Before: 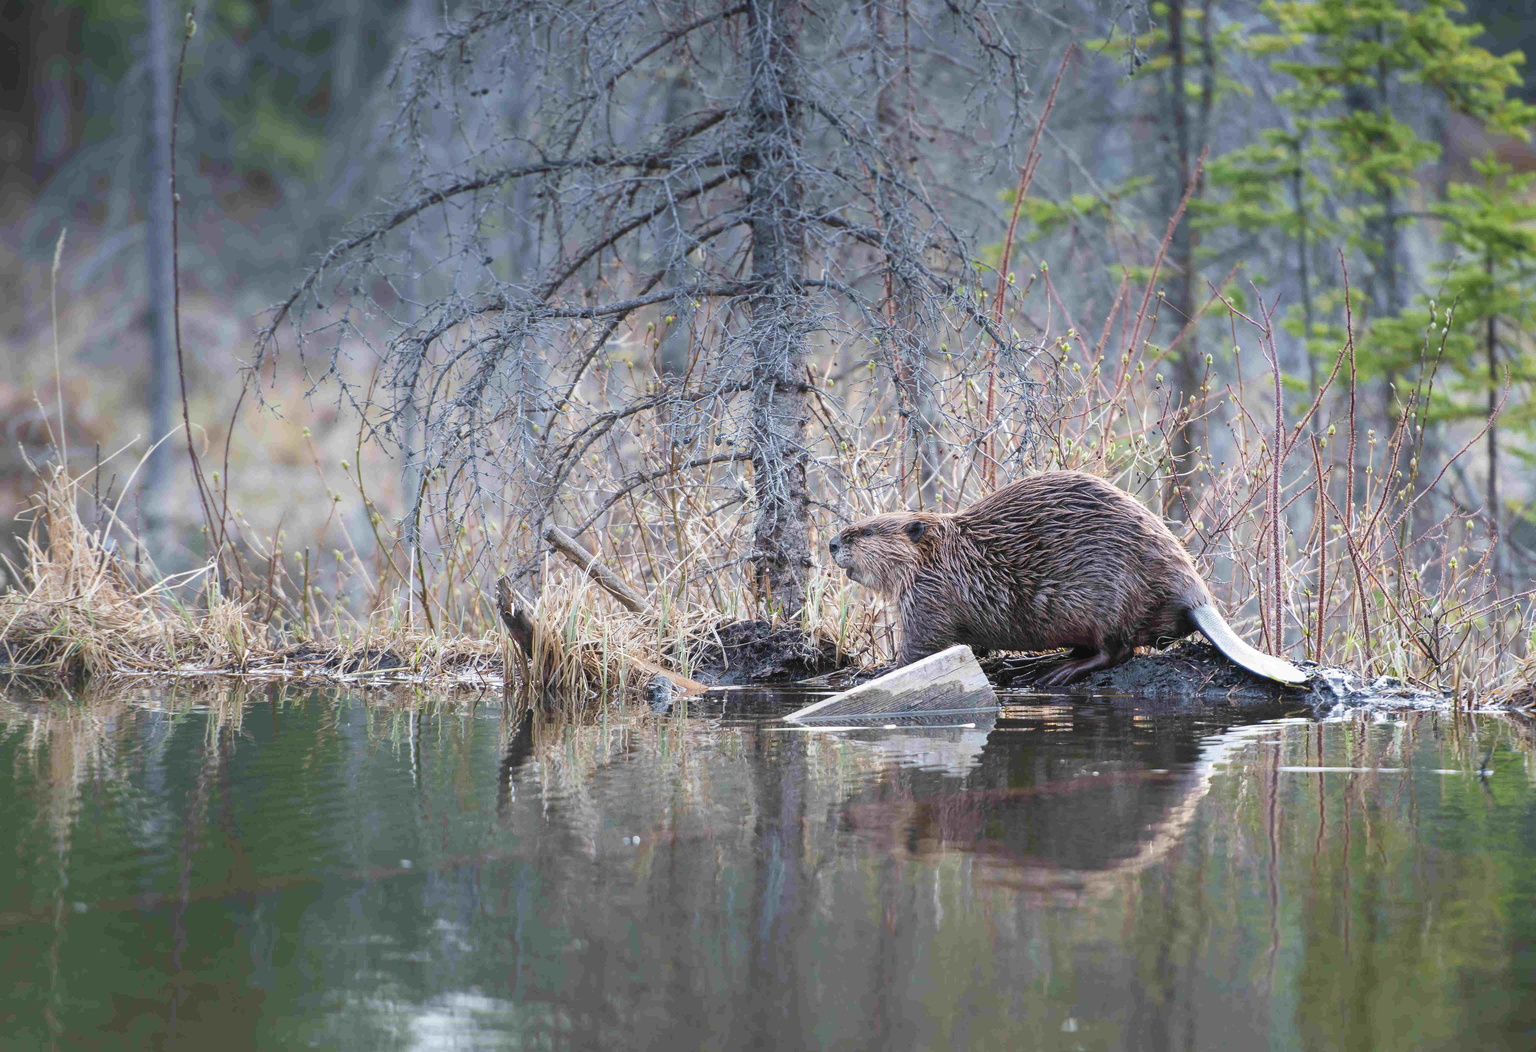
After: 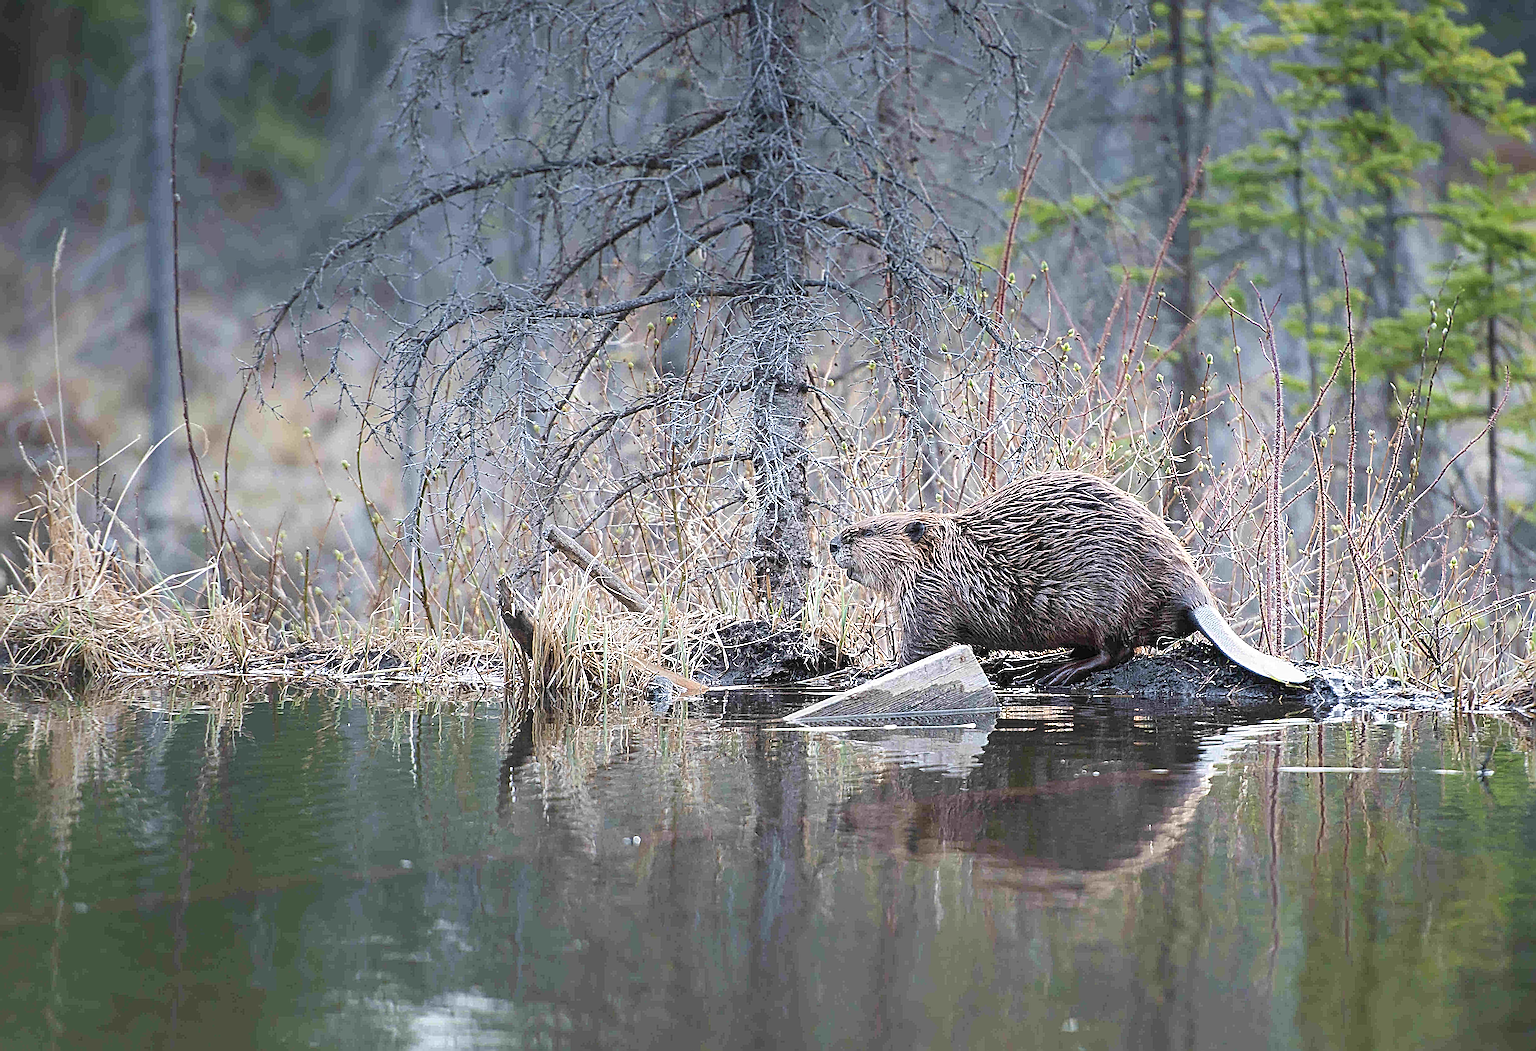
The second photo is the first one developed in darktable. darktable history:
sharpen: radius 4.001, amount 2
tone equalizer: on, module defaults
